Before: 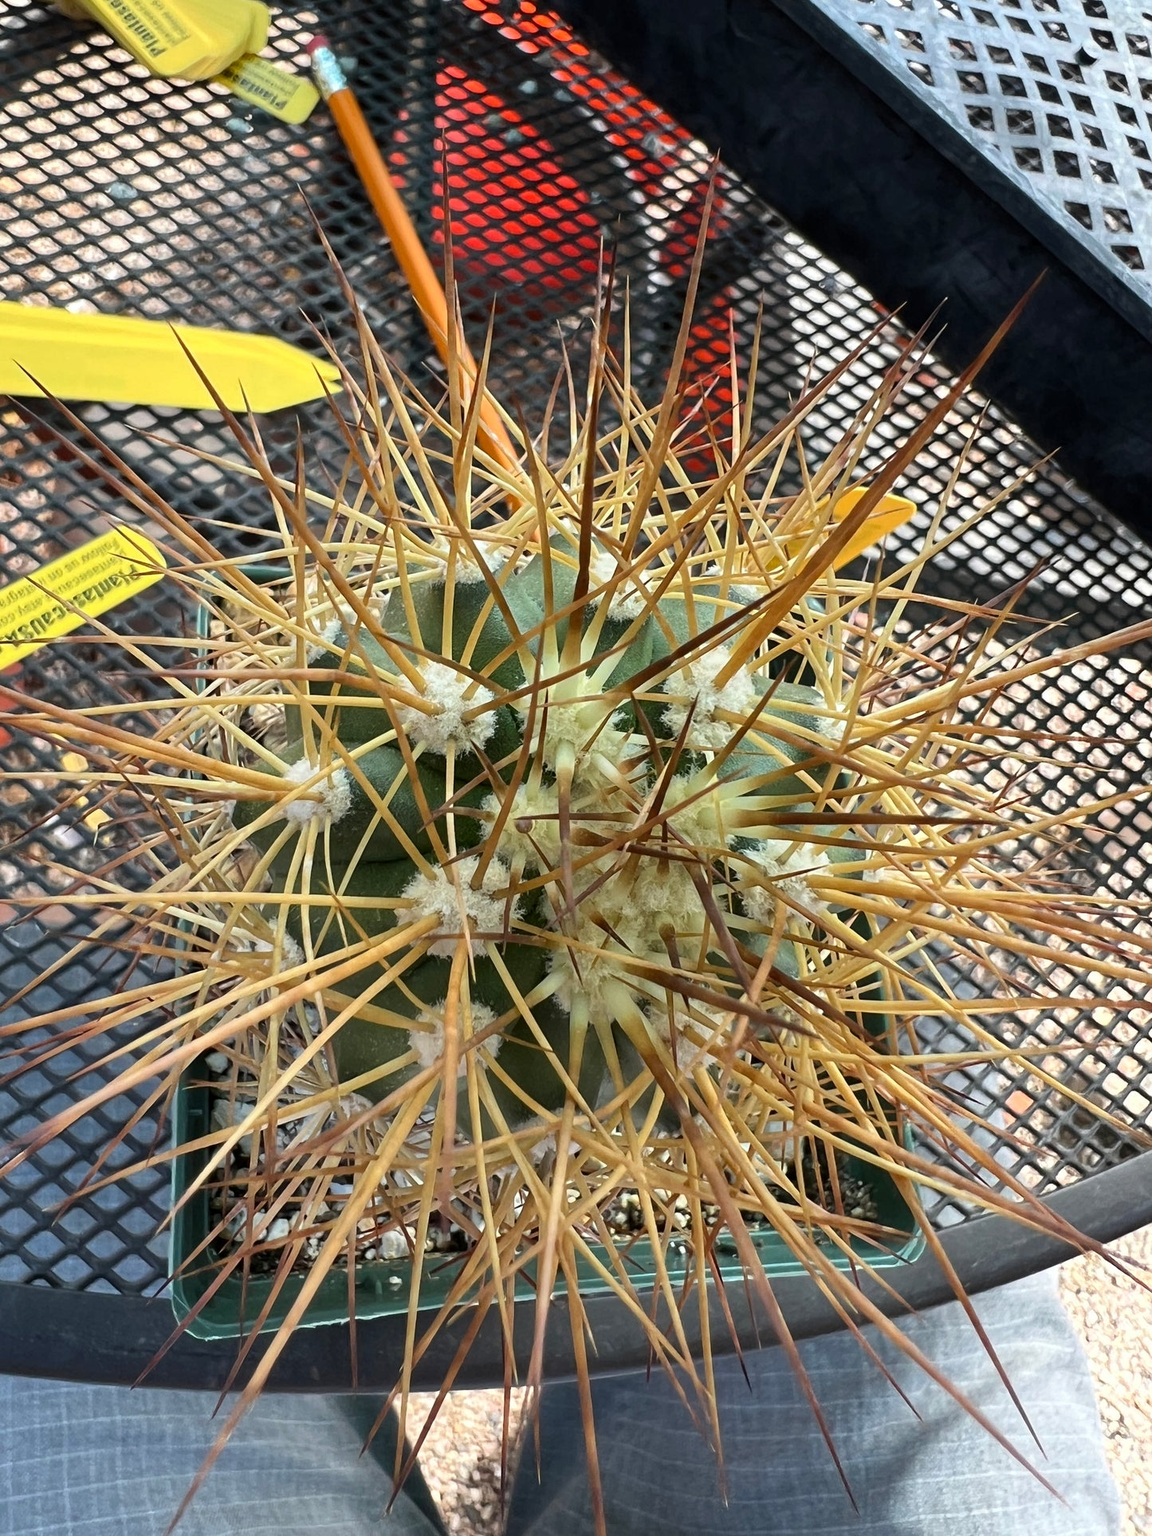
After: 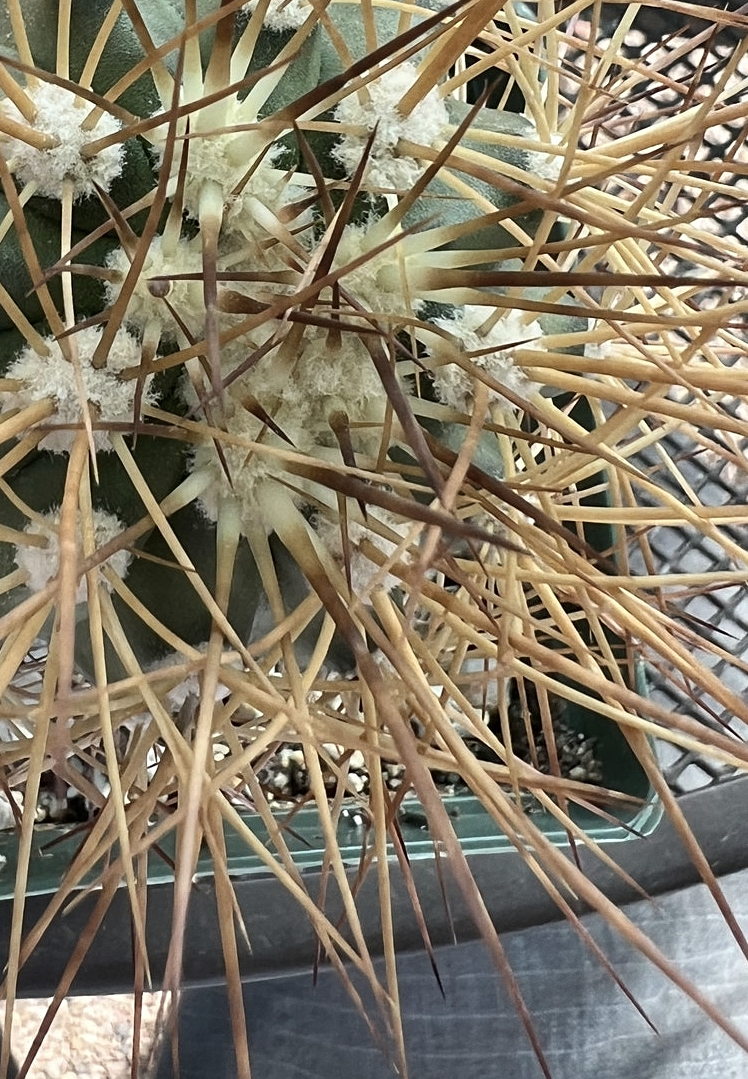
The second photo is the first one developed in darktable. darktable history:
grain: coarseness 0.09 ISO, strength 10%
crop: left 34.479%, top 38.822%, right 13.718%, bottom 5.172%
contrast brightness saturation: contrast 0.1, saturation -0.36
sharpen: amount 0.2
